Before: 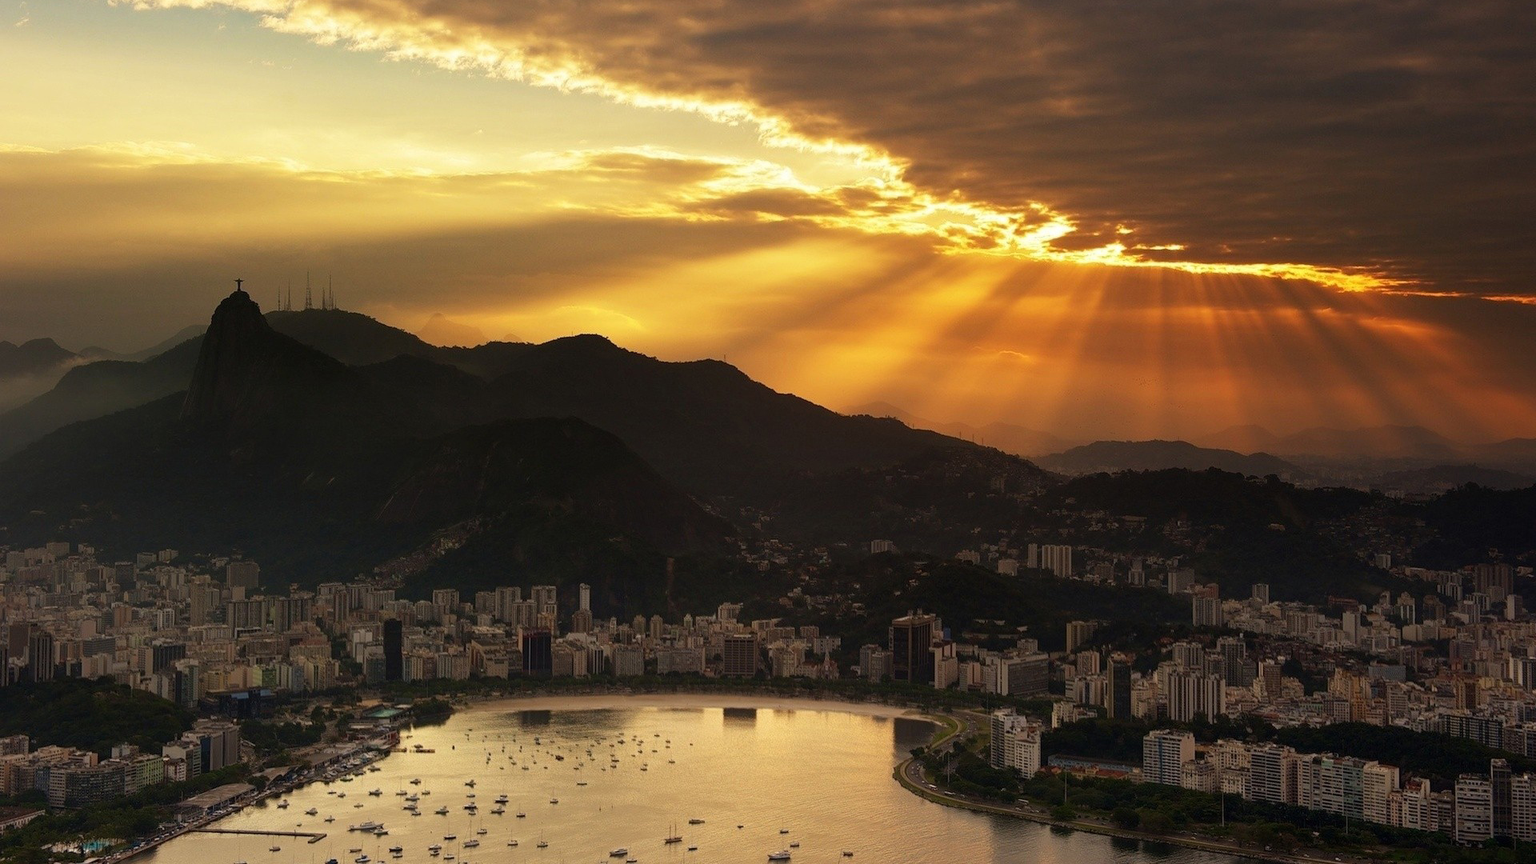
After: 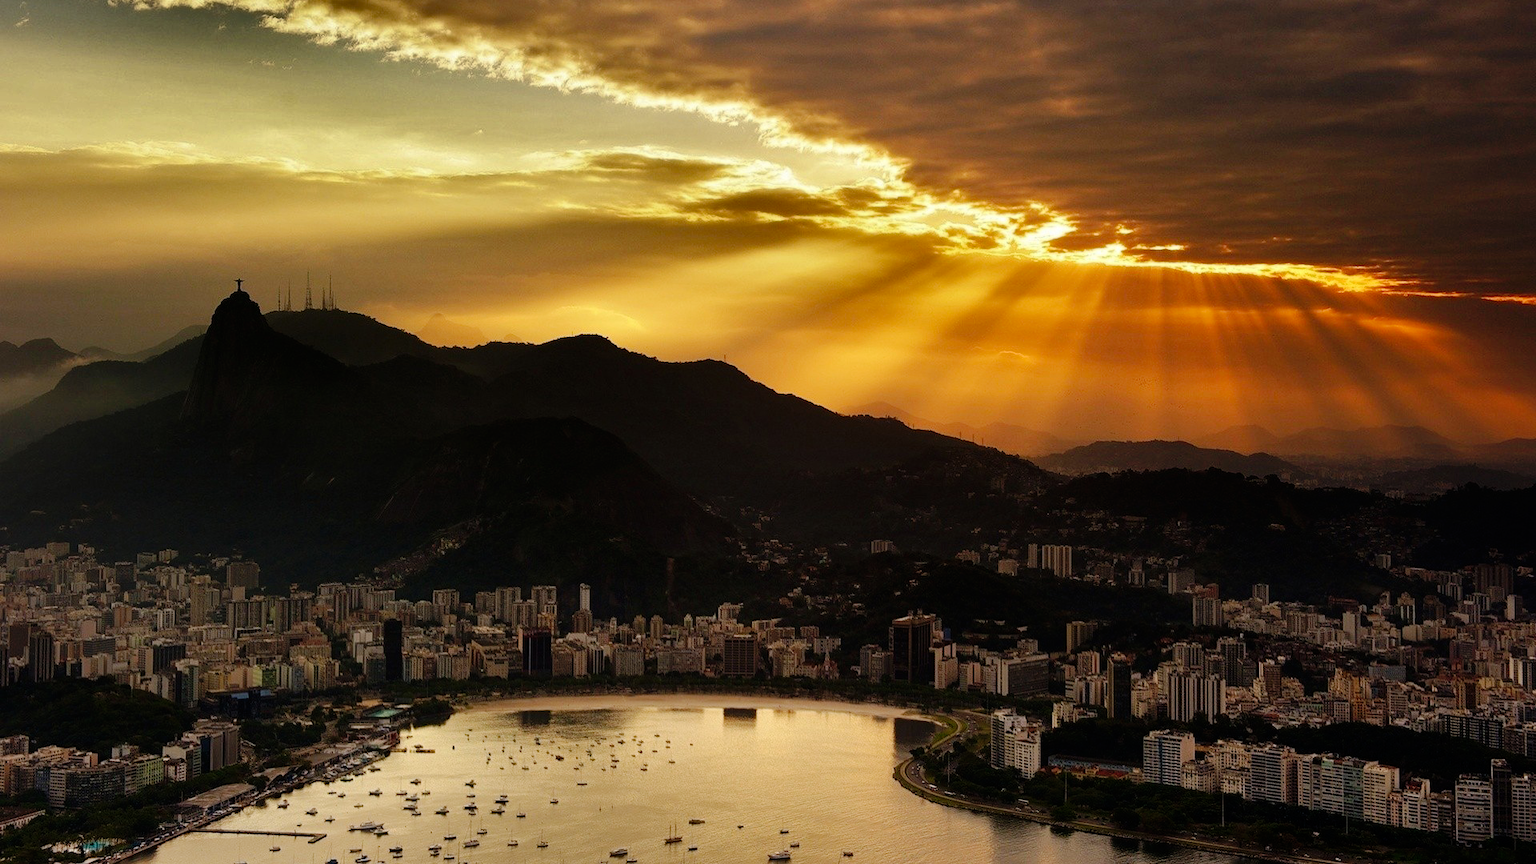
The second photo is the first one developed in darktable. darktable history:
shadows and highlights: shadows 18.64, highlights -83.22, soften with gaussian
tone curve: curves: ch0 [(0.003, 0) (0.066, 0.017) (0.163, 0.09) (0.264, 0.238) (0.395, 0.421) (0.517, 0.575) (0.633, 0.687) (0.791, 0.814) (1, 1)]; ch1 [(0, 0) (0.149, 0.17) (0.327, 0.339) (0.39, 0.403) (0.456, 0.463) (0.501, 0.502) (0.512, 0.507) (0.53, 0.533) (0.575, 0.592) (0.671, 0.655) (0.729, 0.679) (1, 1)]; ch2 [(0, 0) (0.337, 0.382) (0.464, 0.47) (0.501, 0.502) (0.527, 0.532) (0.563, 0.555) (0.615, 0.61) (0.663, 0.68) (1, 1)], preserve colors none
